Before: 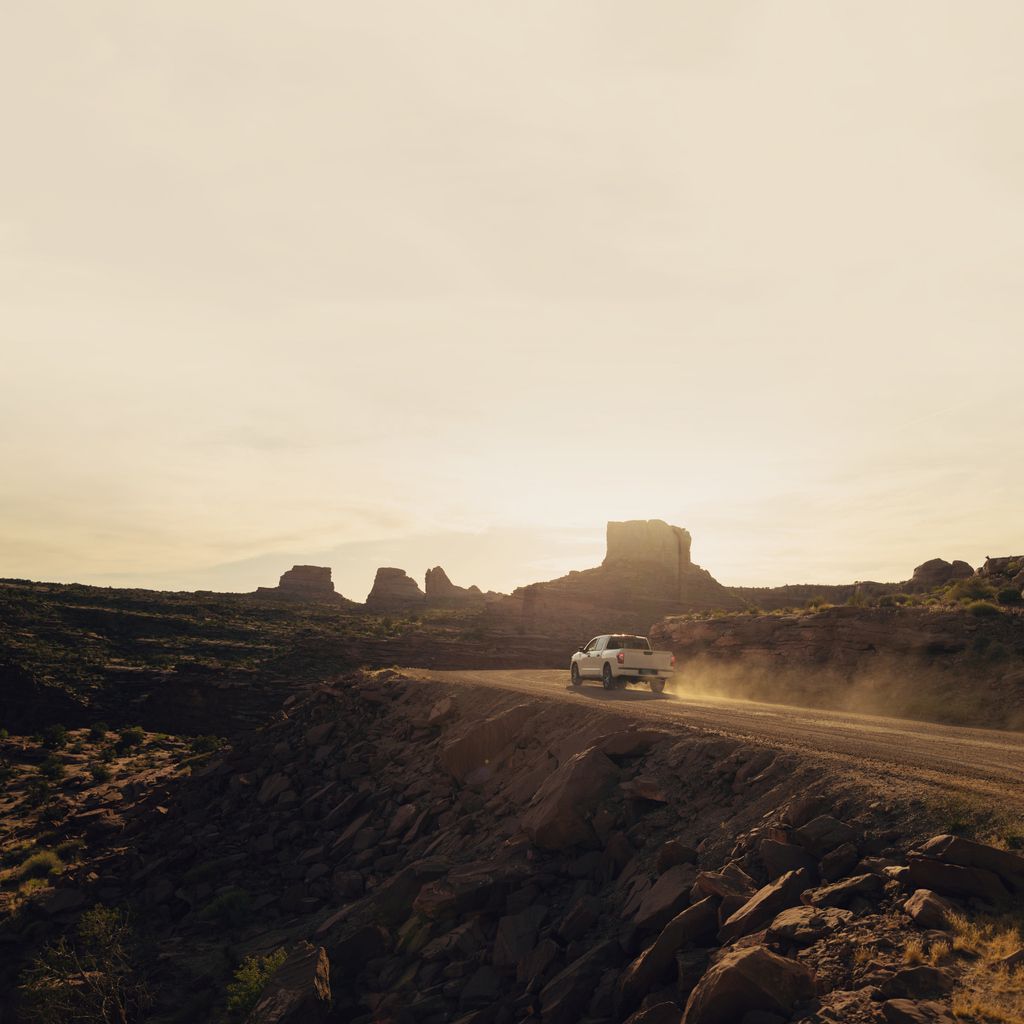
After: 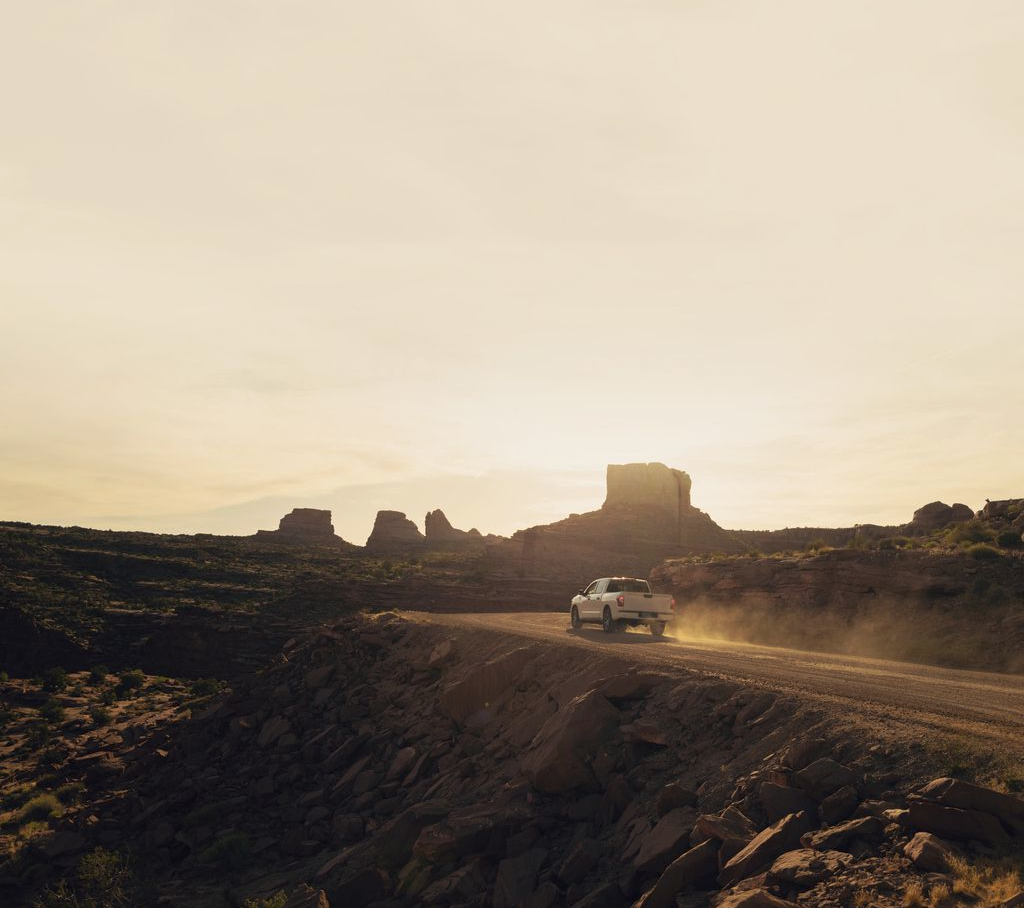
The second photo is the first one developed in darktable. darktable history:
tone curve: curves: ch0 [(0, 0) (0.003, 0.003) (0.011, 0.015) (0.025, 0.031) (0.044, 0.056) (0.069, 0.083) (0.1, 0.113) (0.136, 0.145) (0.177, 0.184) (0.224, 0.225) (0.277, 0.275) (0.335, 0.327) (0.399, 0.385) (0.468, 0.447) (0.543, 0.528) (0.623, 0.611) (0.709, 0.703) (0.801, 0.802) (0.898, 0.902) (1, 1)], preserve colors none
crop and rotate: top 5.585%, bottom 5.665%
